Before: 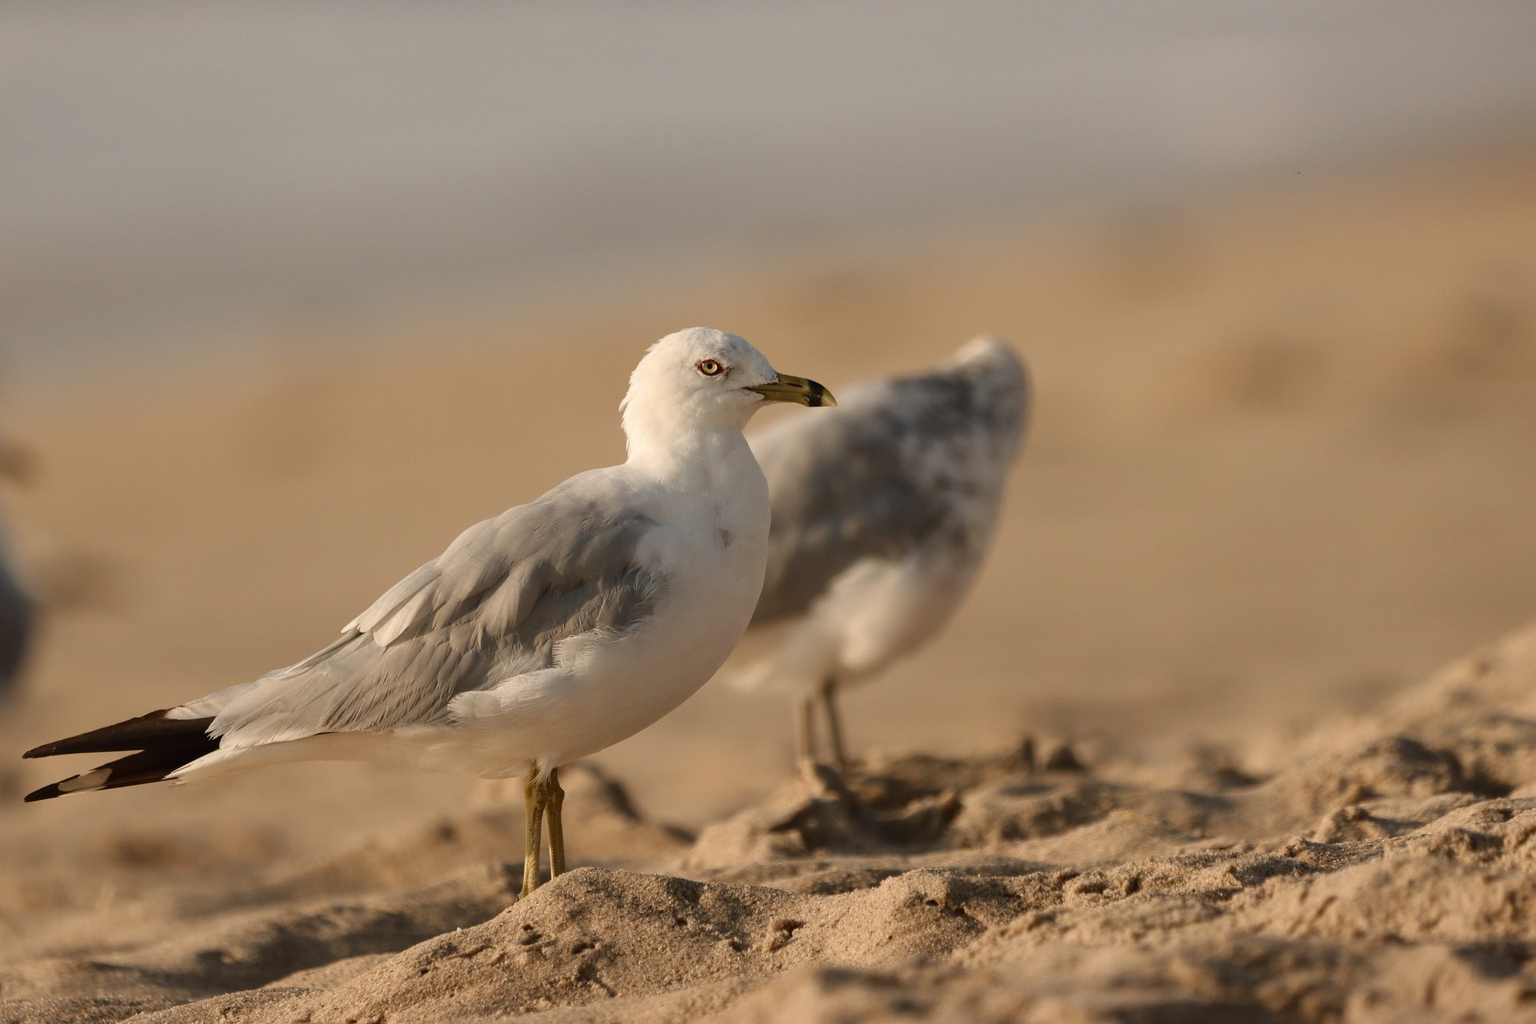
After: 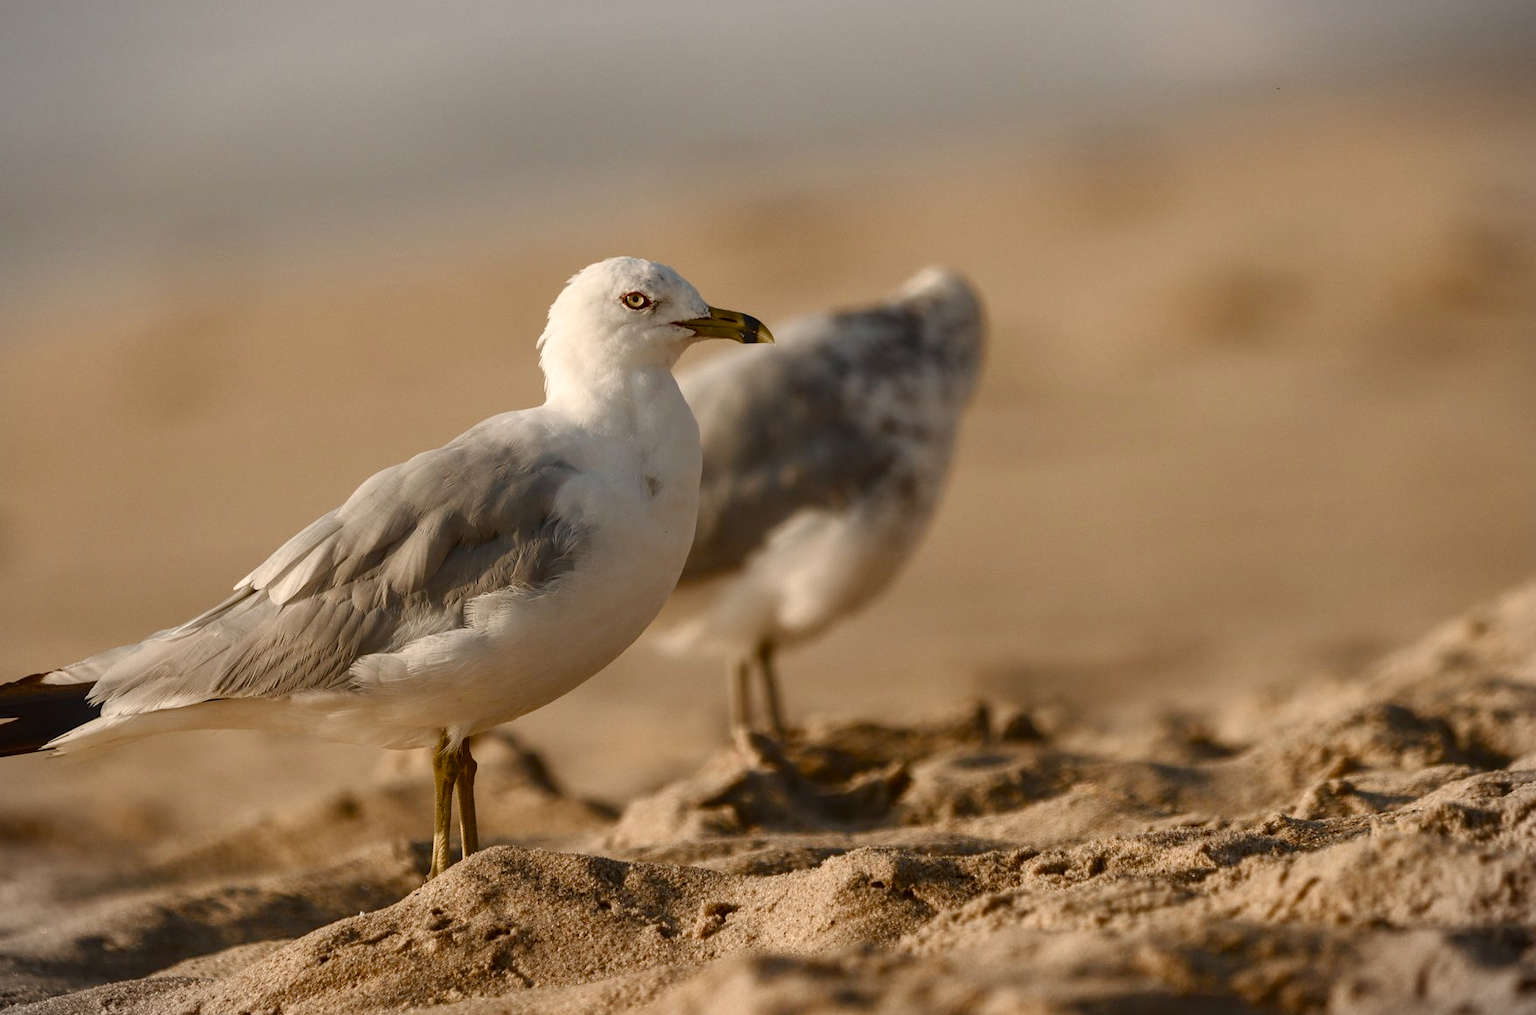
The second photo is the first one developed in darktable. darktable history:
crop and rotate: left 8.301%, top 9.017%
exposure: black level correction 0.001, exposure -0.121 EV, compensate exposure bias true, compensate highlight preservation false
local contrast: on, module defaults
shadows and highlights: shadows -0.149, highlights 39.81, shadows color adjustment 97.68%
color balance rgb: global offset › luminance 0.477%, global offset › hue 171.8°, linear chroma grading › global chroma 8.116%, perceptual saturation grading › global saturation 0.725%, perceptual saturation grading › highlights -18.246%, perceptual saturation grading › mid-tones 6.989%, perceptual saturation grading › shadows 27.126%, global vibrance 1.099%, saturation formula JzAzBz (2021)
vignetting: fall-off start 97.18%, brightness -0.448, saturation -0.69, width/height ratio 1.186
